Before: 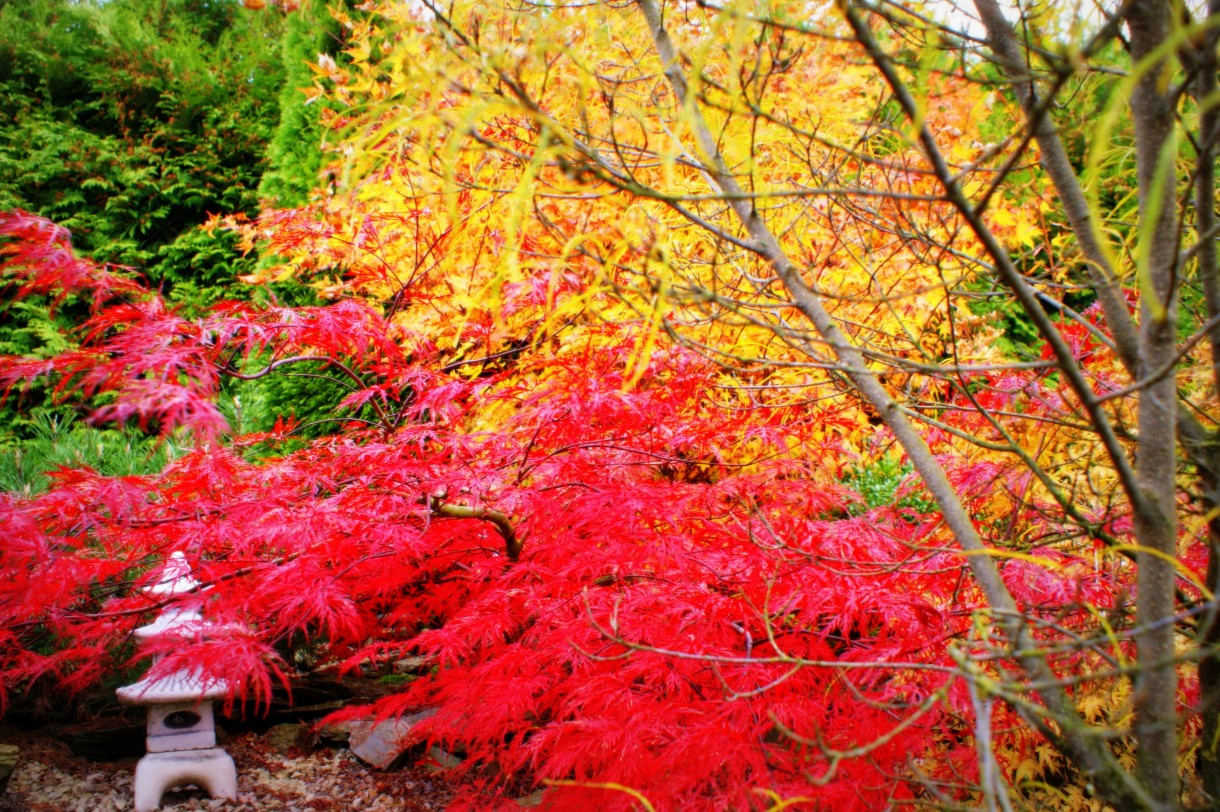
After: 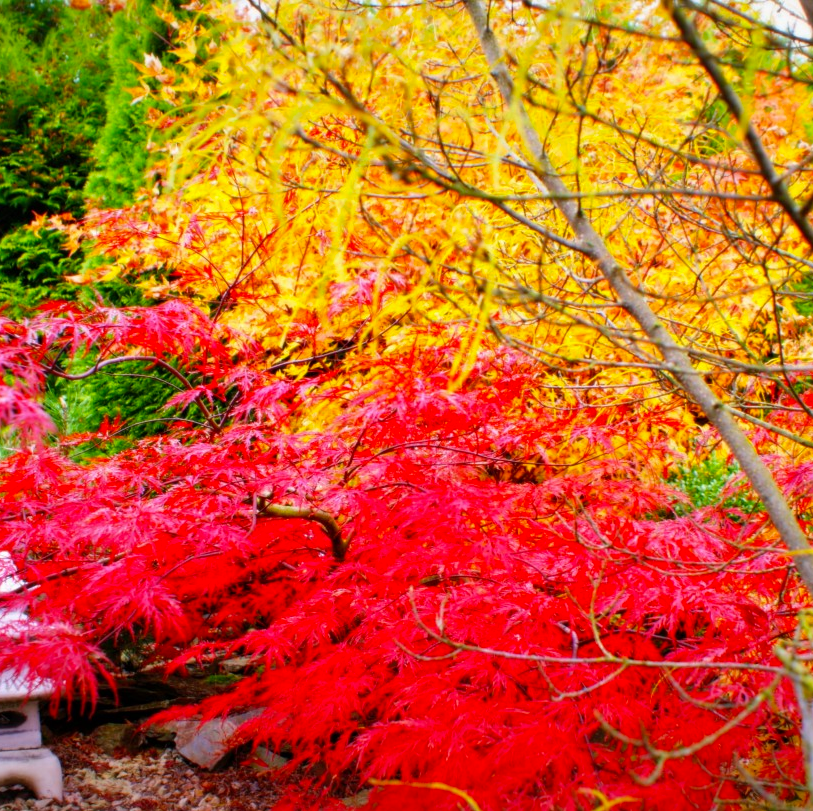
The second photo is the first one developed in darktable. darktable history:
crop and rotate: left 14.292%, right 19.041%
color balance: output saturation 110%
